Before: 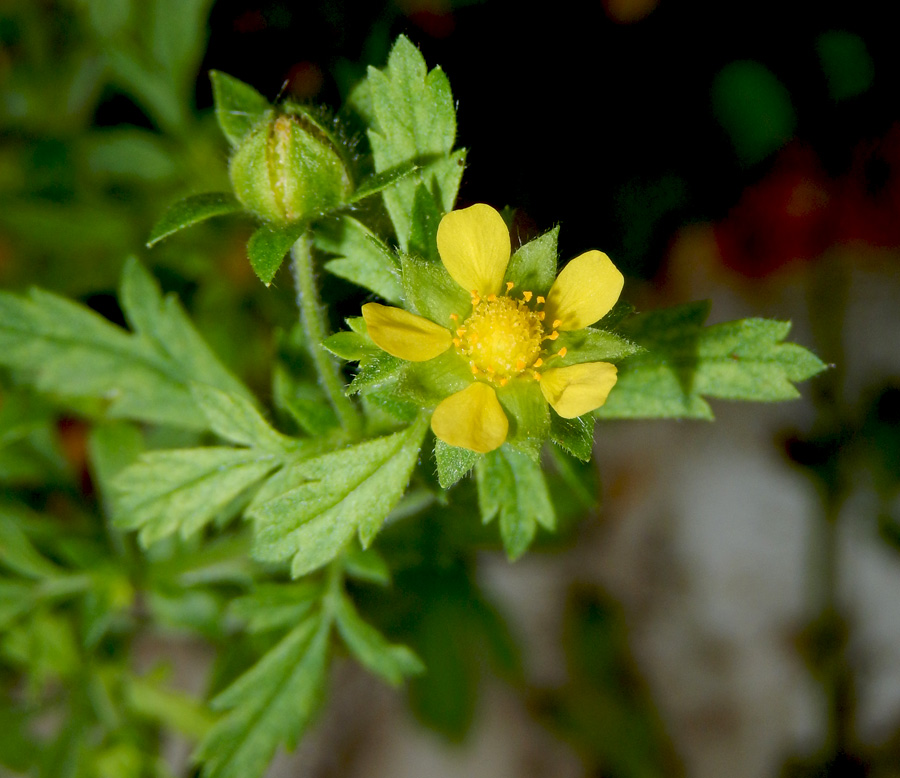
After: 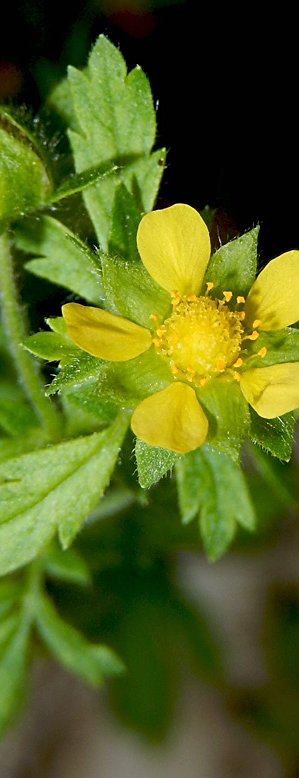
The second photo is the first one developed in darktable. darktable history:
exposure: black level correction 0, compensate exposure bias true, compensate highlight preservation false
sharpen: on, module defaults
crop: left 33.36%, right 33.36%
